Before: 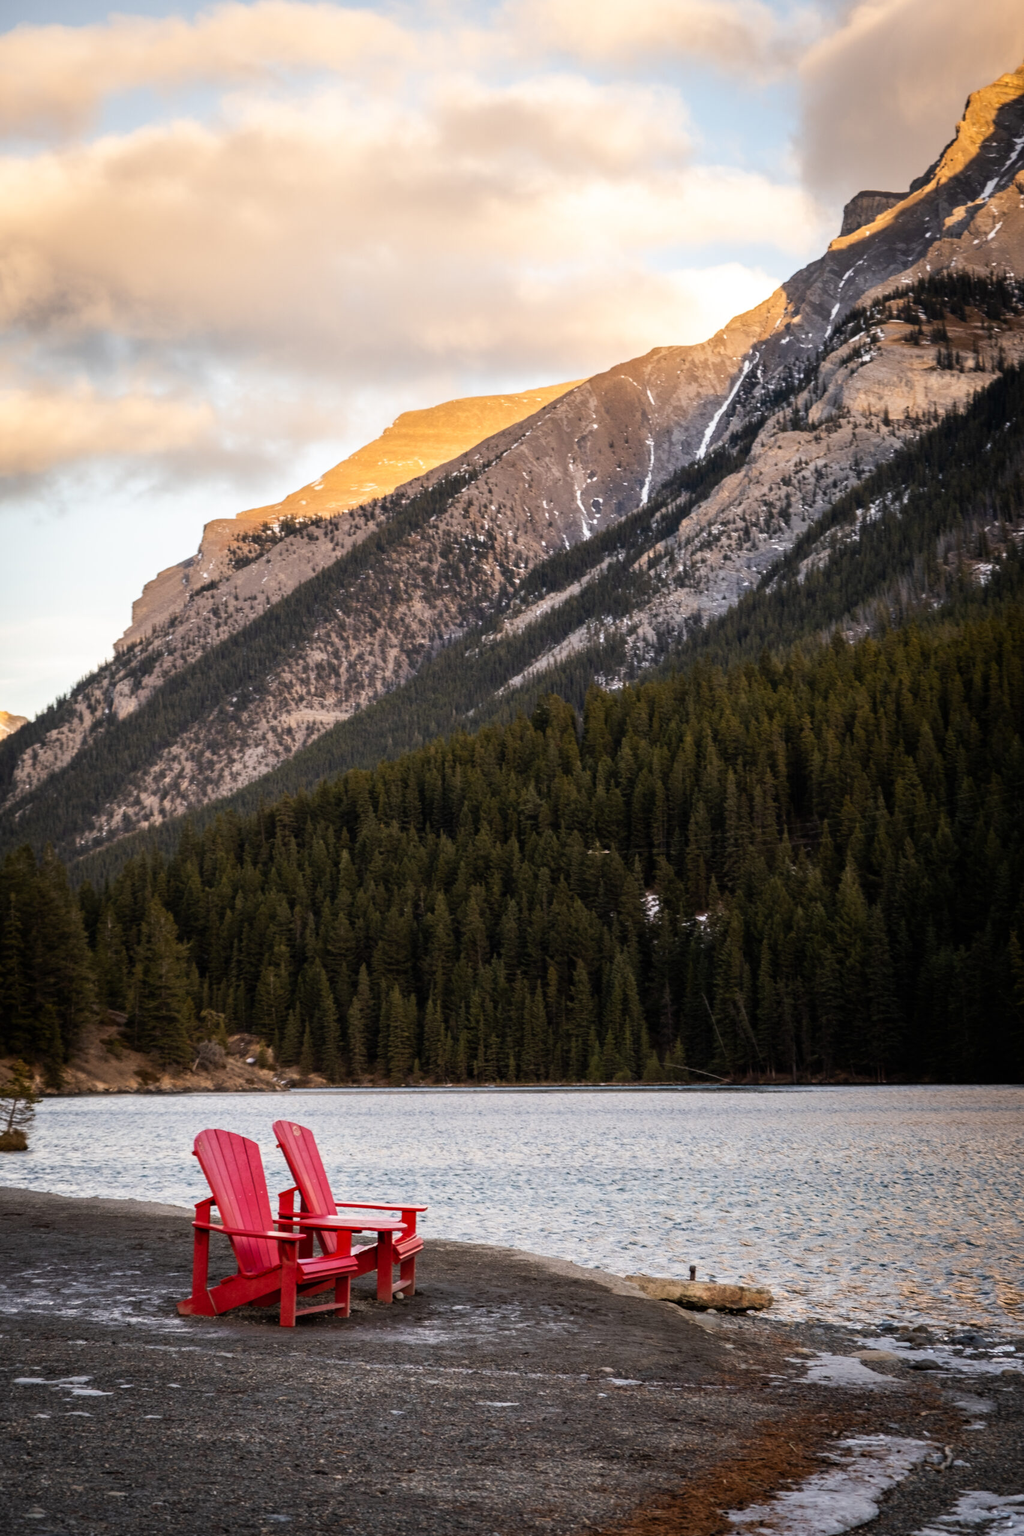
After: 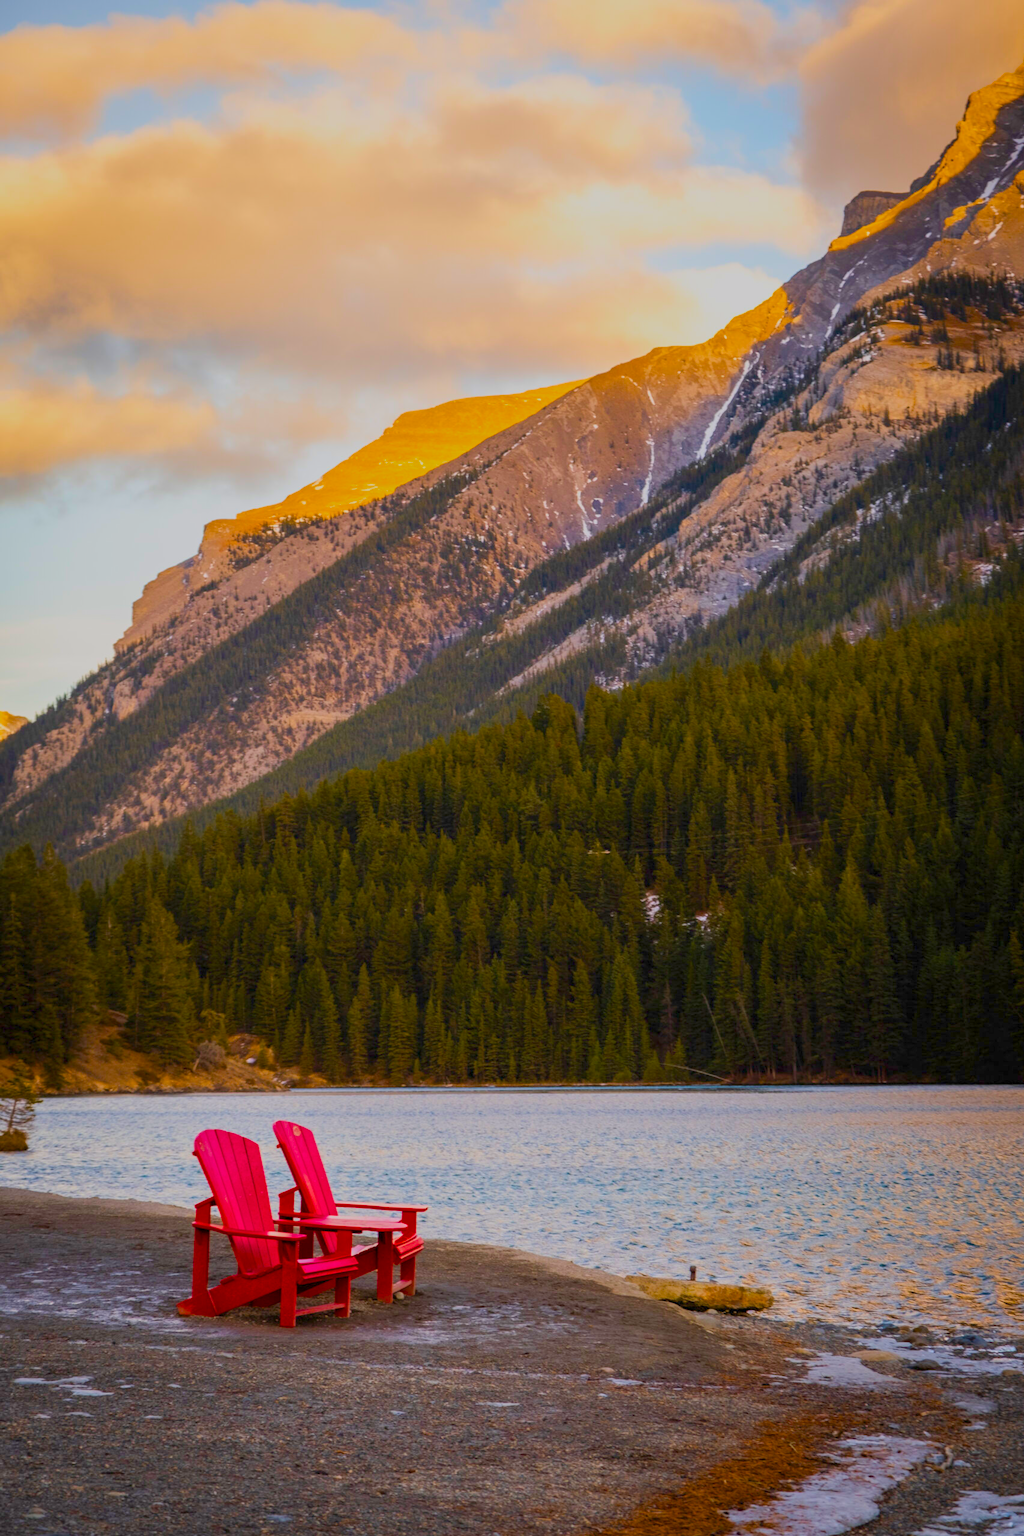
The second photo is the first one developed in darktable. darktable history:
velvia: on, module defaults
color balance rgb: perceptual saturation grading › global saturation 98.743%, contrast -29.854%
